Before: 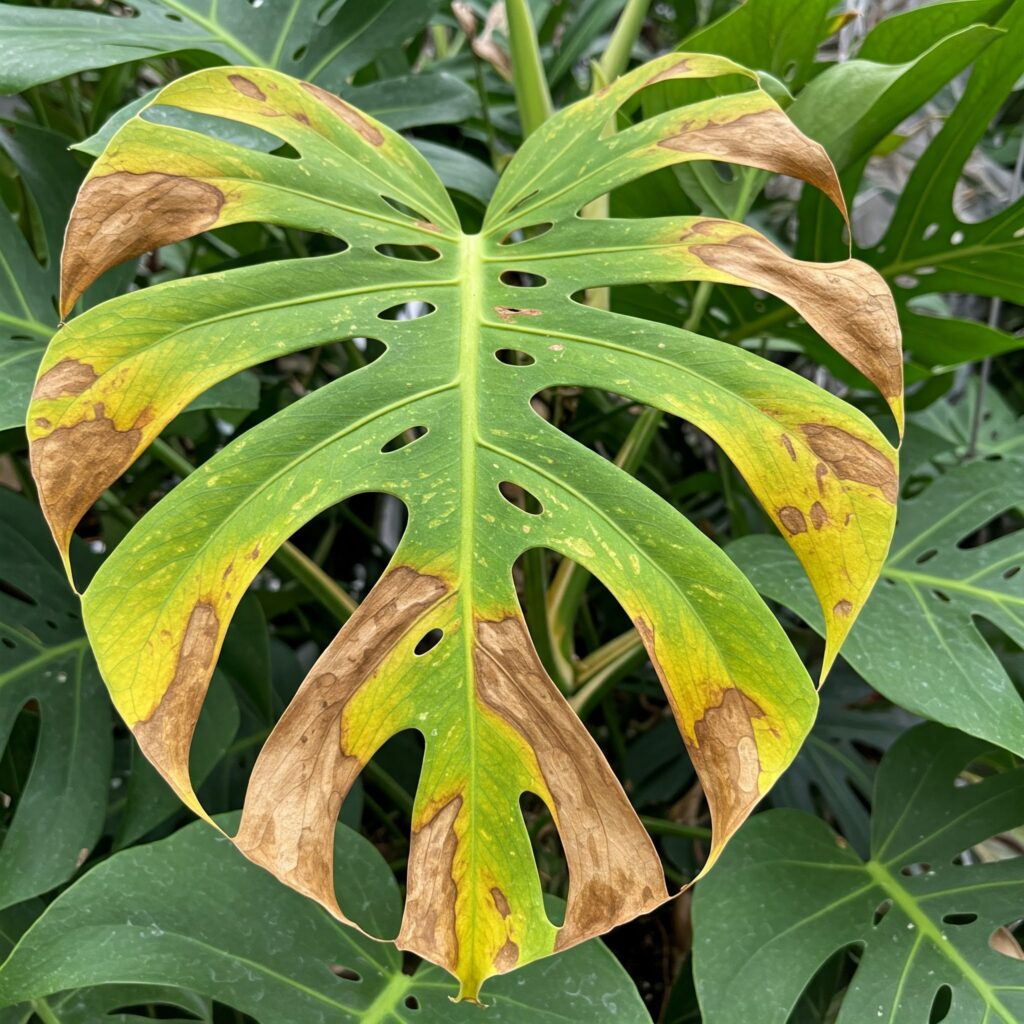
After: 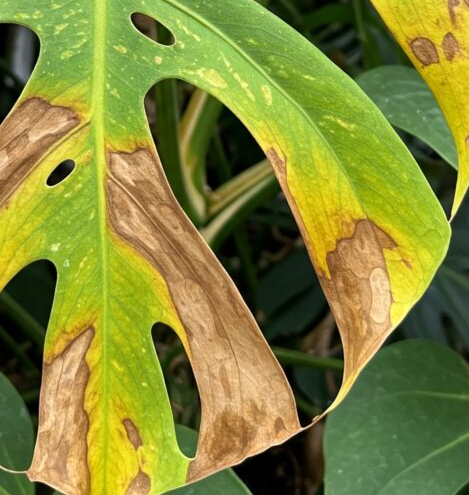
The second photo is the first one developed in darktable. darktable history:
crop: left 35.976%, top 45.819%, right 18.162%, bottom 5.807%
levels: mode automatic
